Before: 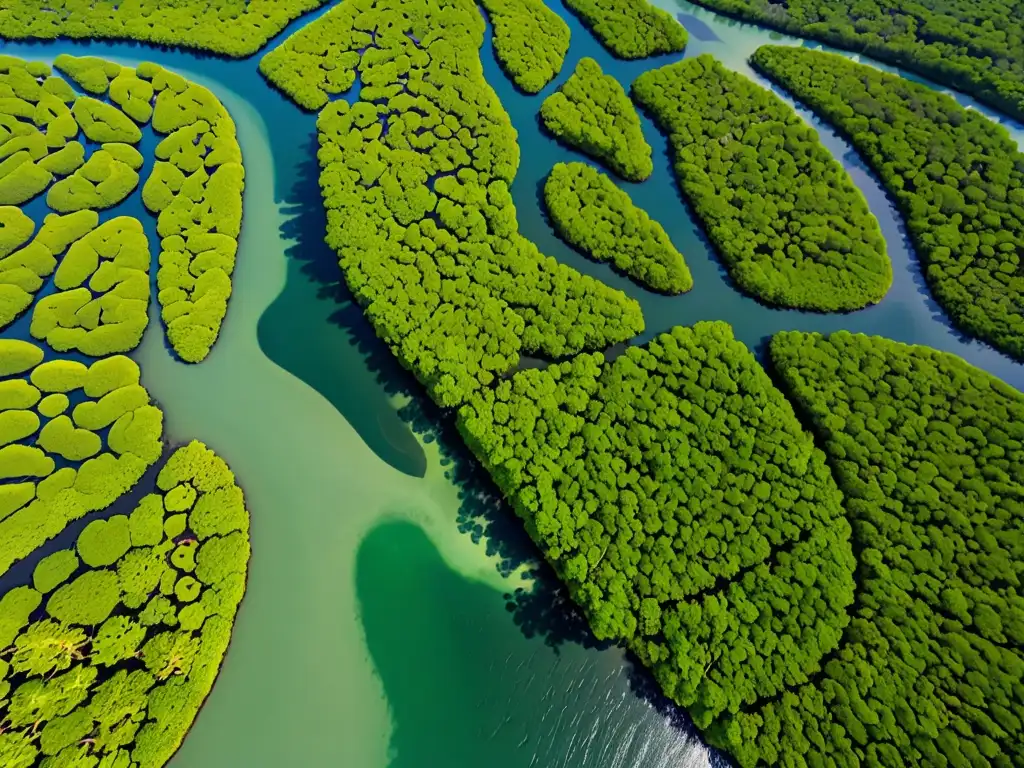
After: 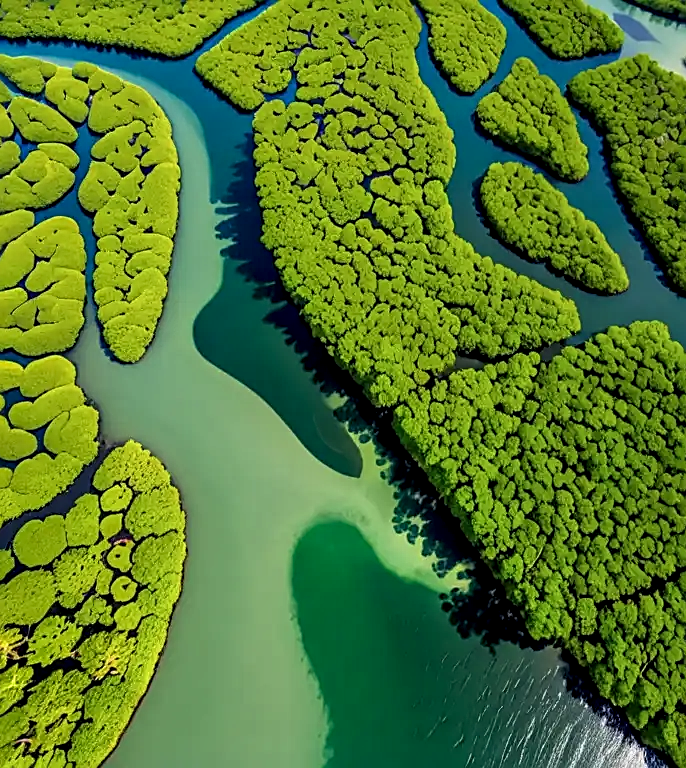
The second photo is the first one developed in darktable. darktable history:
crop and rotate: left 6.332%, right 26.654%
sharpen: on, module defaults
local contrast: detail 150%
